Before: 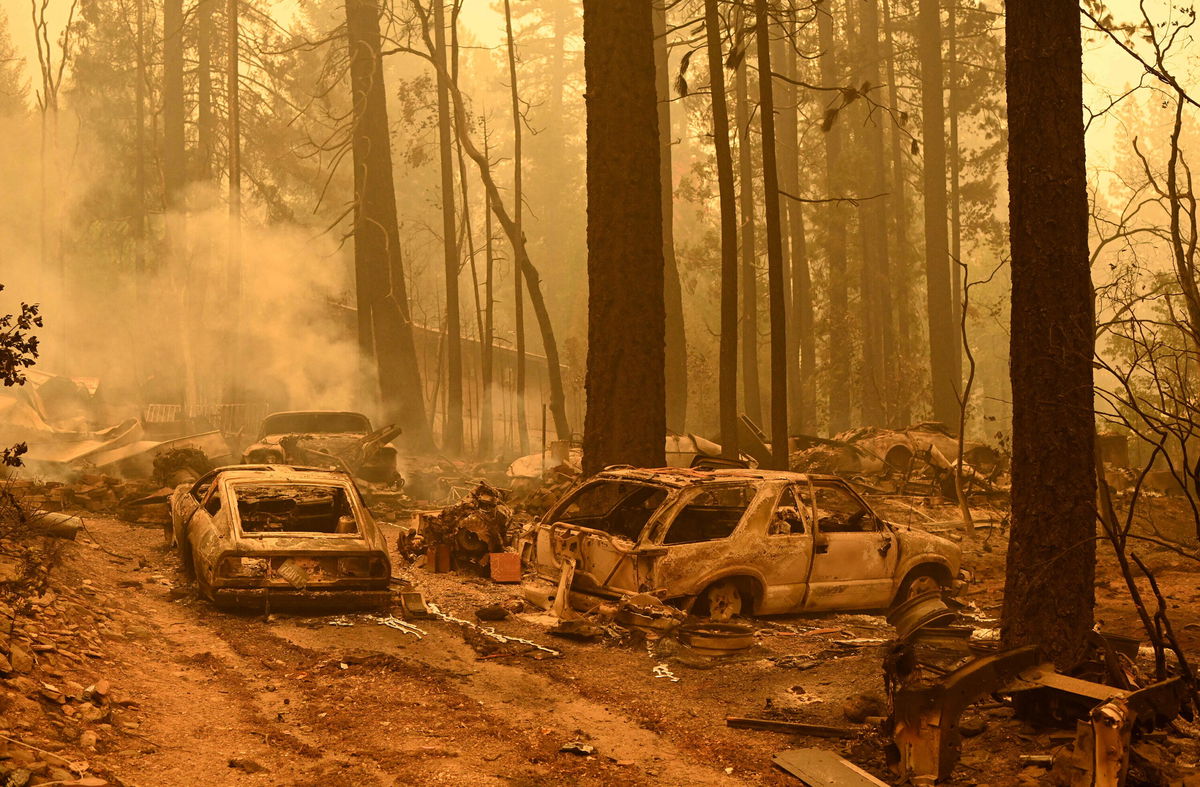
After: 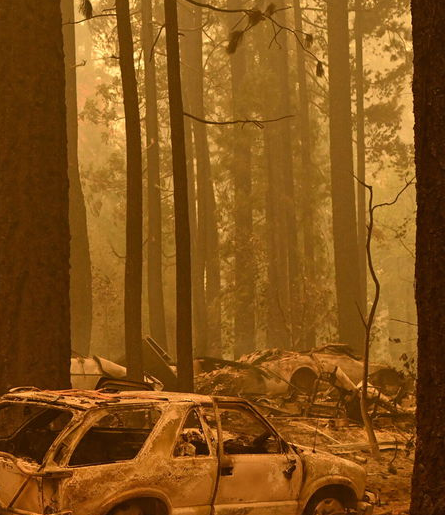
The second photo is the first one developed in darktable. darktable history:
crop and rotate: left 49.61%, top 10.143%, right 13.27%, bottom 24.387%
